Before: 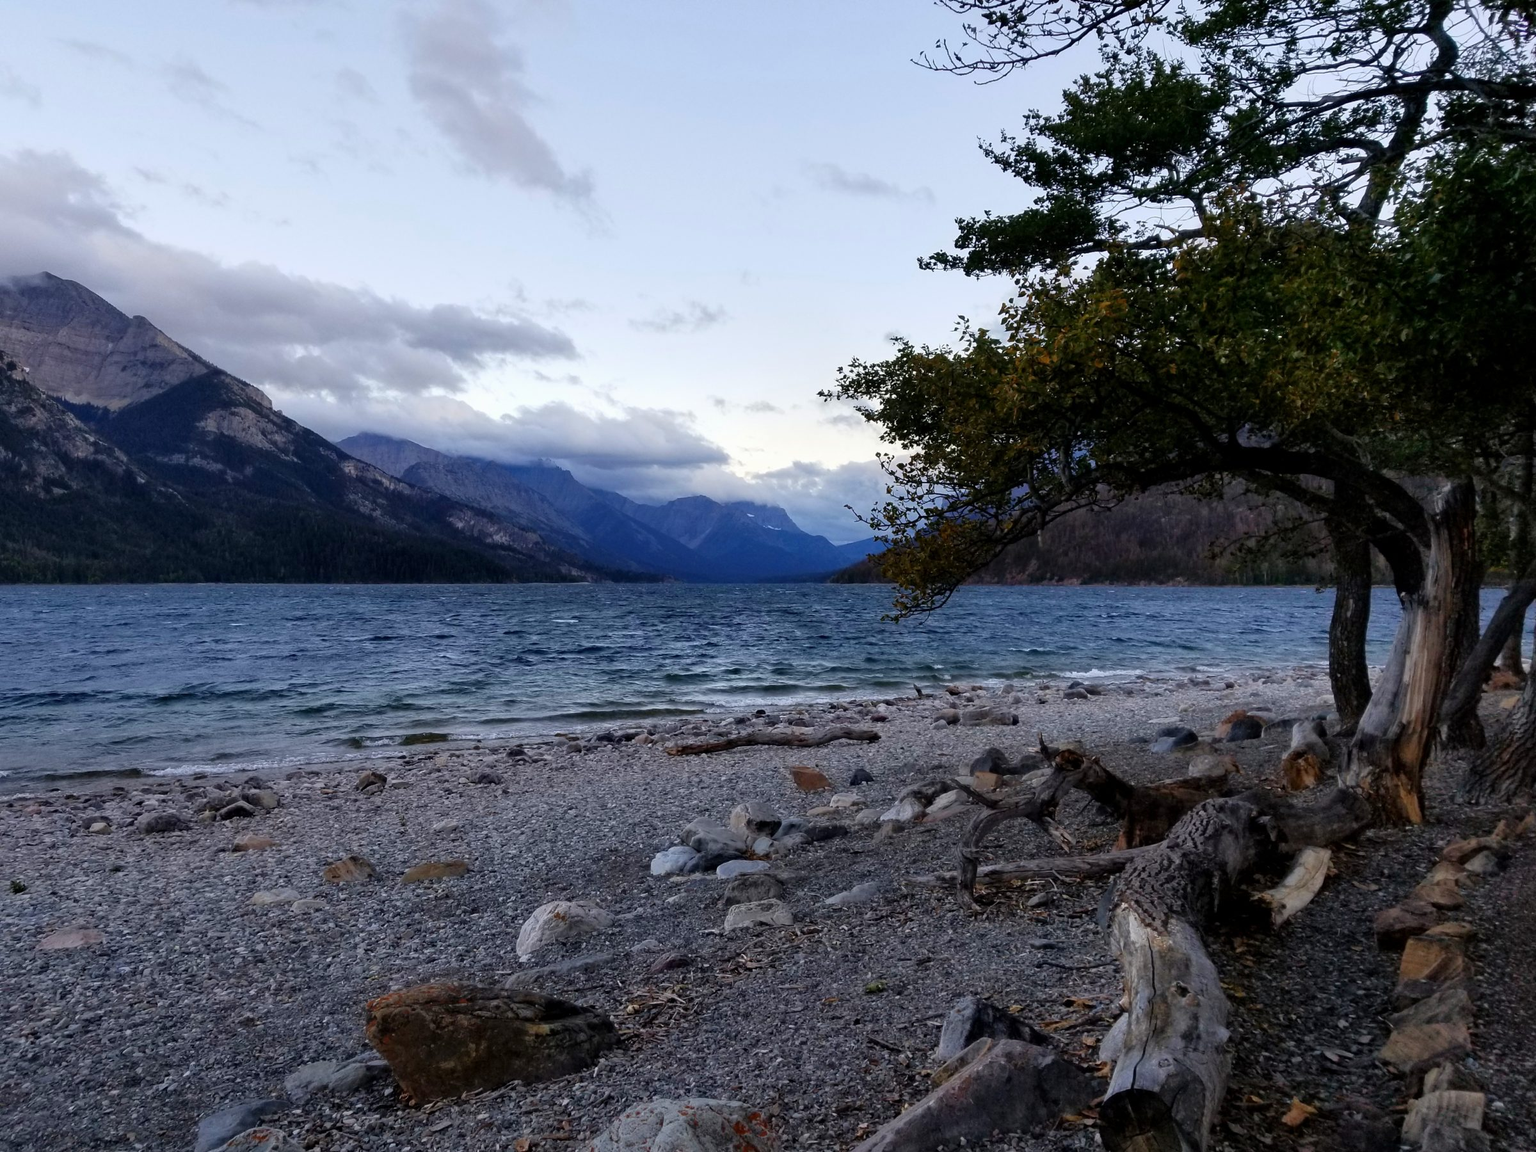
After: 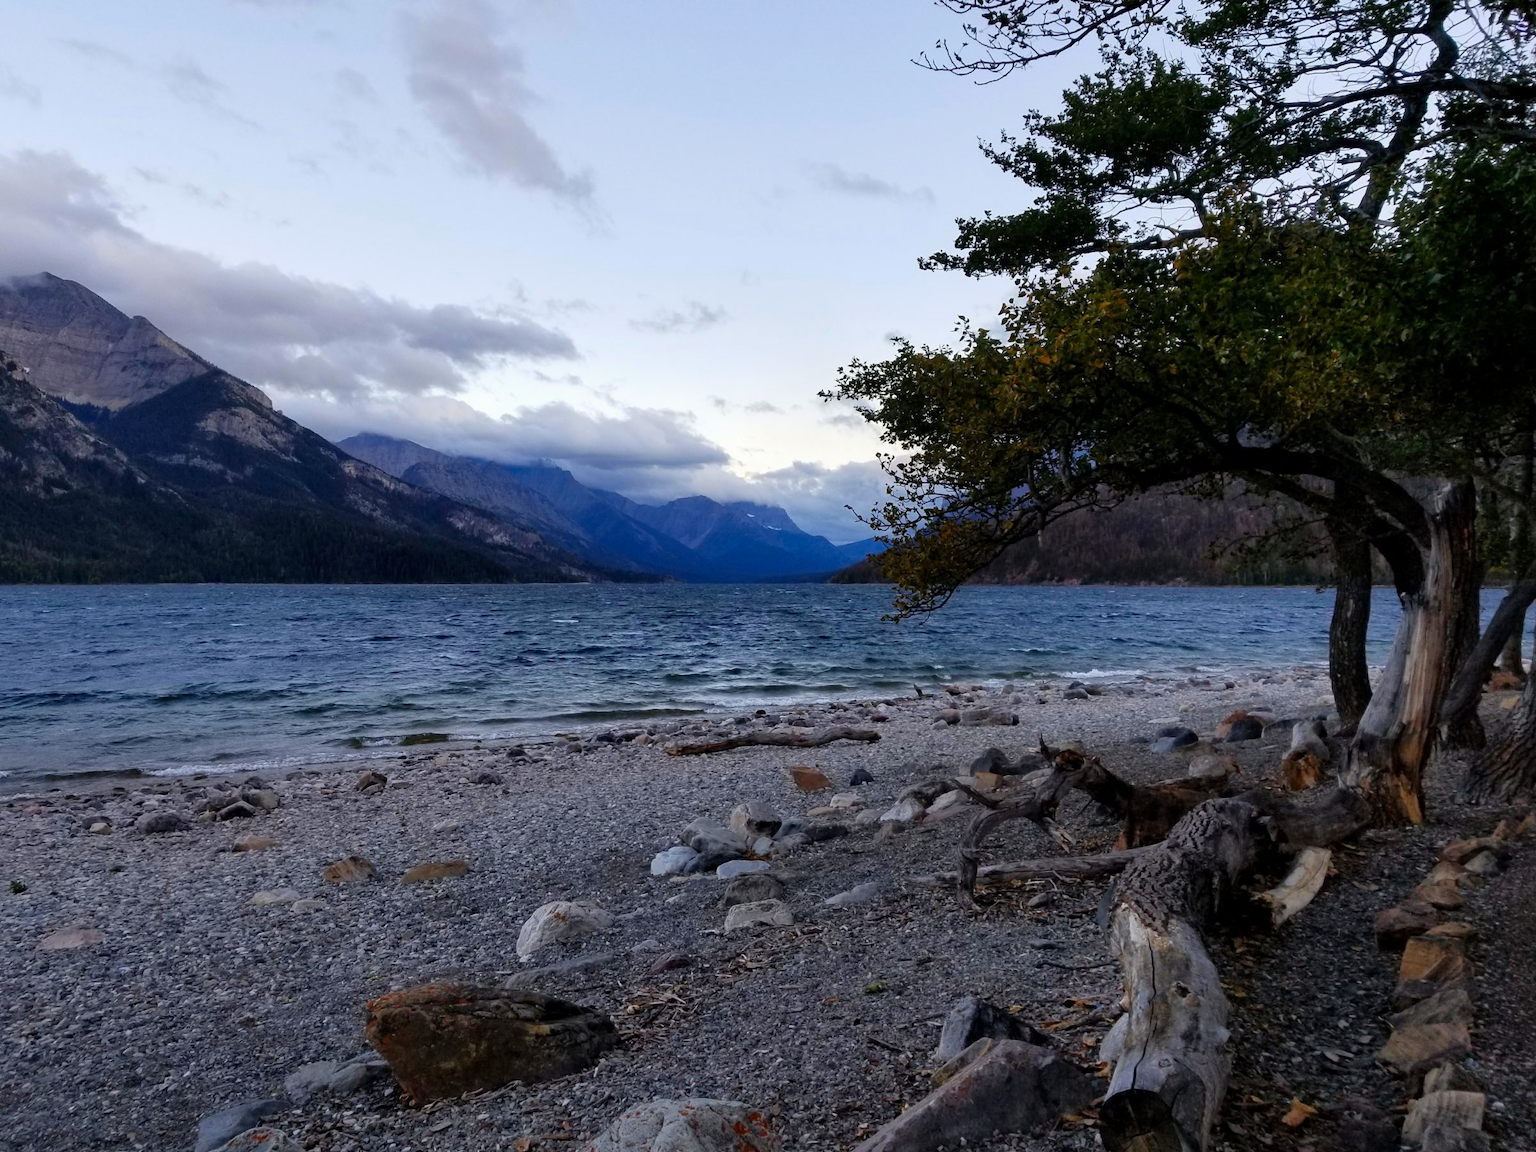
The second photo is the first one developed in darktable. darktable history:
vibrance: vibrance 67%
exposure: compensate highlight preservation false
